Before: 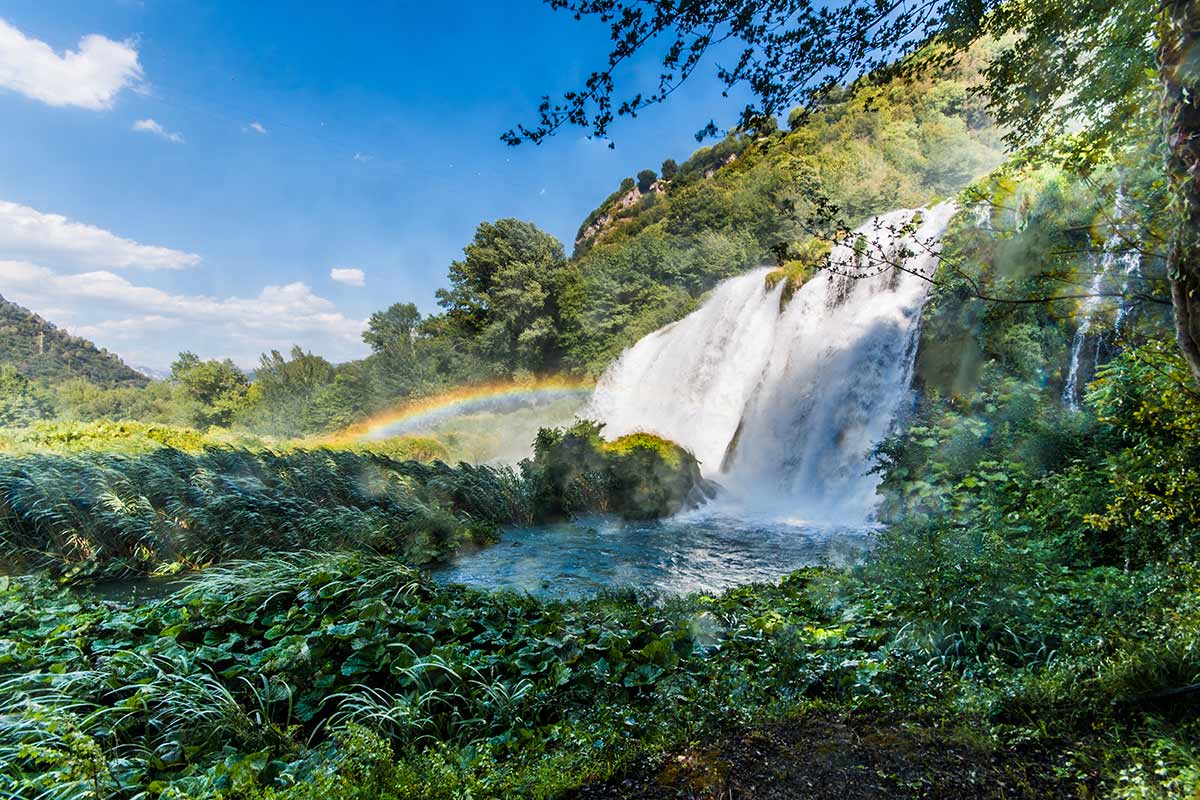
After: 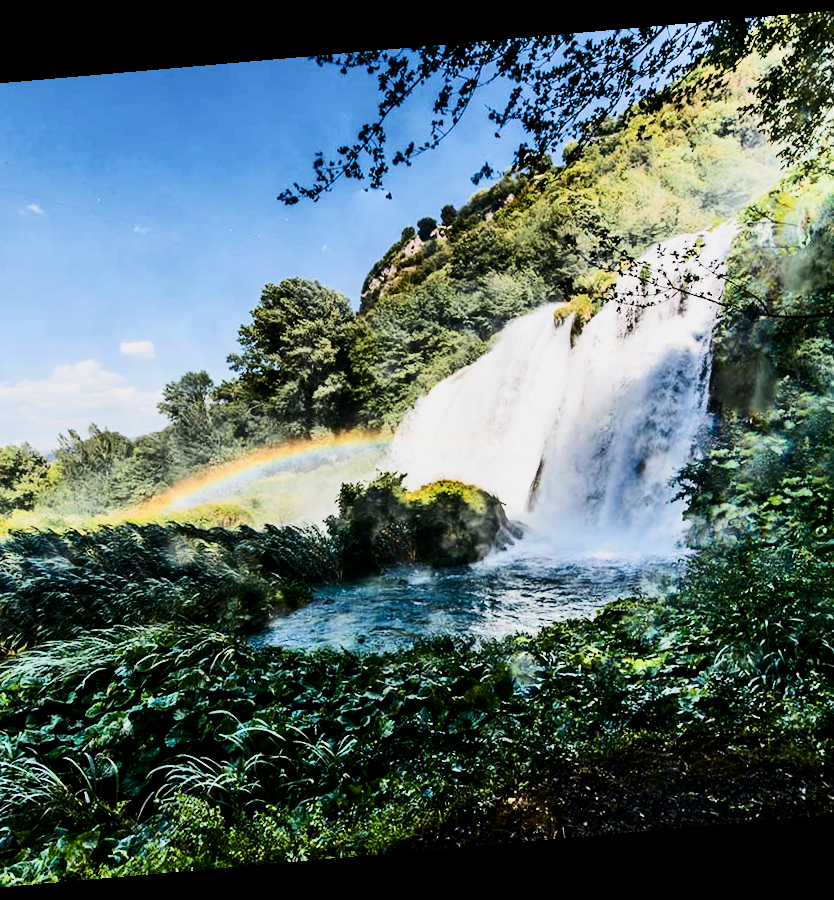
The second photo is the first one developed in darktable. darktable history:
crop and rotate: left 18.442%, right 15.508%
tone equalizer: -8 EV -0.75 EV, -7 EV -0.7 EV, -6 EV -0.6 EV, -5 EV -0.4 EV, -3 EV 0.4 EV, -2 EV 0.6 EV, -1 EV 0.7 EV, +0 EV 0.75 EV, edges refinement/feathering 500, mask exposure compensation -1.57 EV, preserve details no
contrast brightness saturation: contrast 0.28
rotate and perspective: rotation -4.98°, automatic cropping off
filmic rgb: black relative exposure -8.54 EV, white relative exposure 5.52 EV, hardness 3.39, contrast 1.016
